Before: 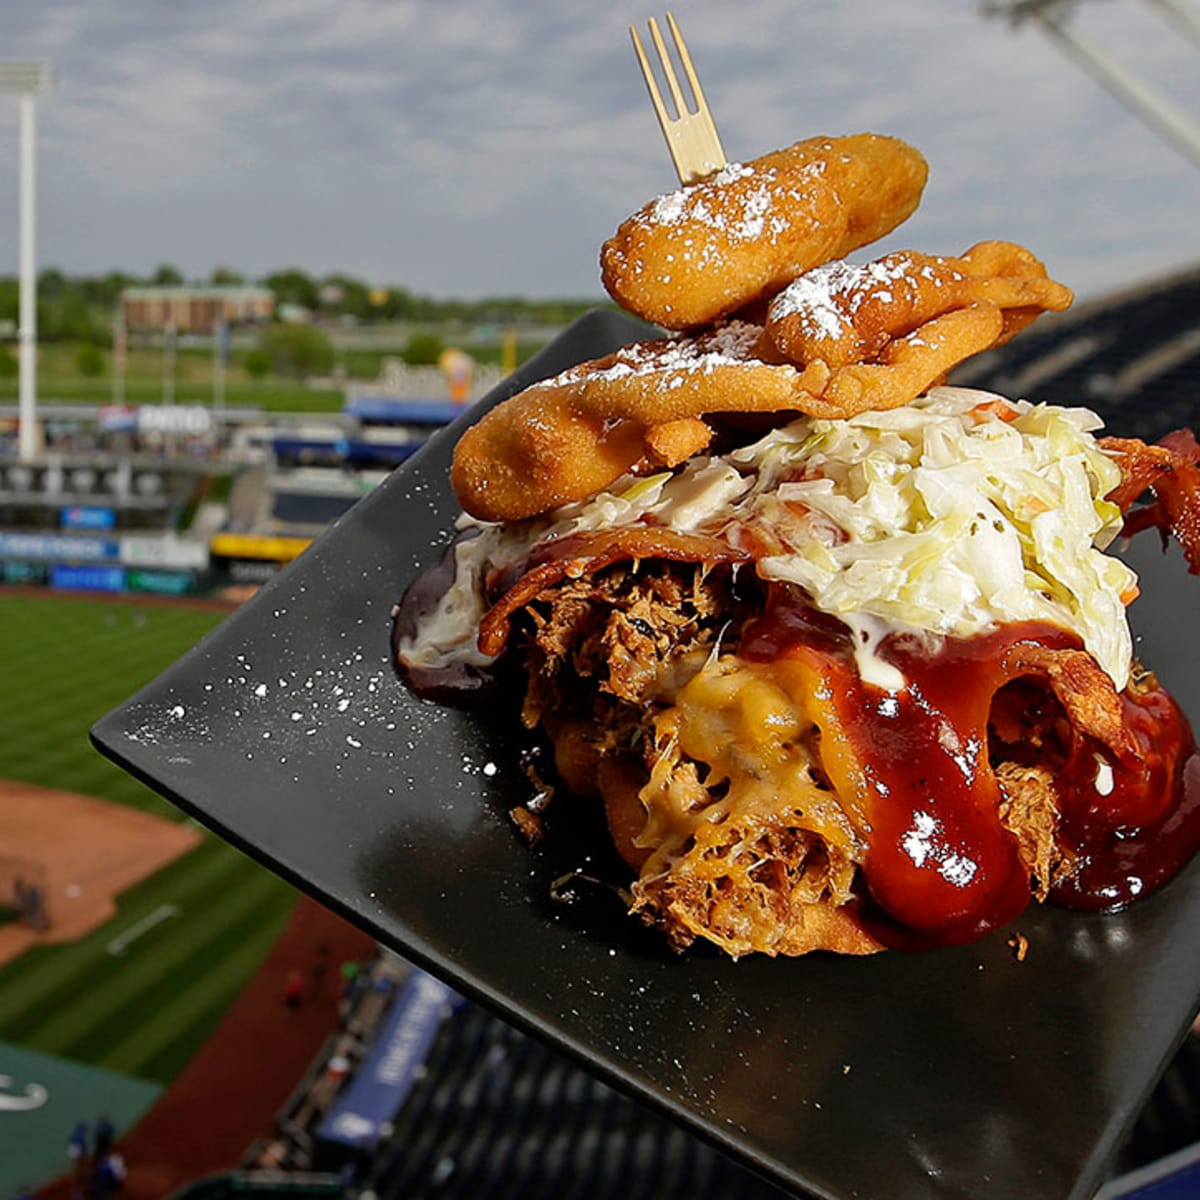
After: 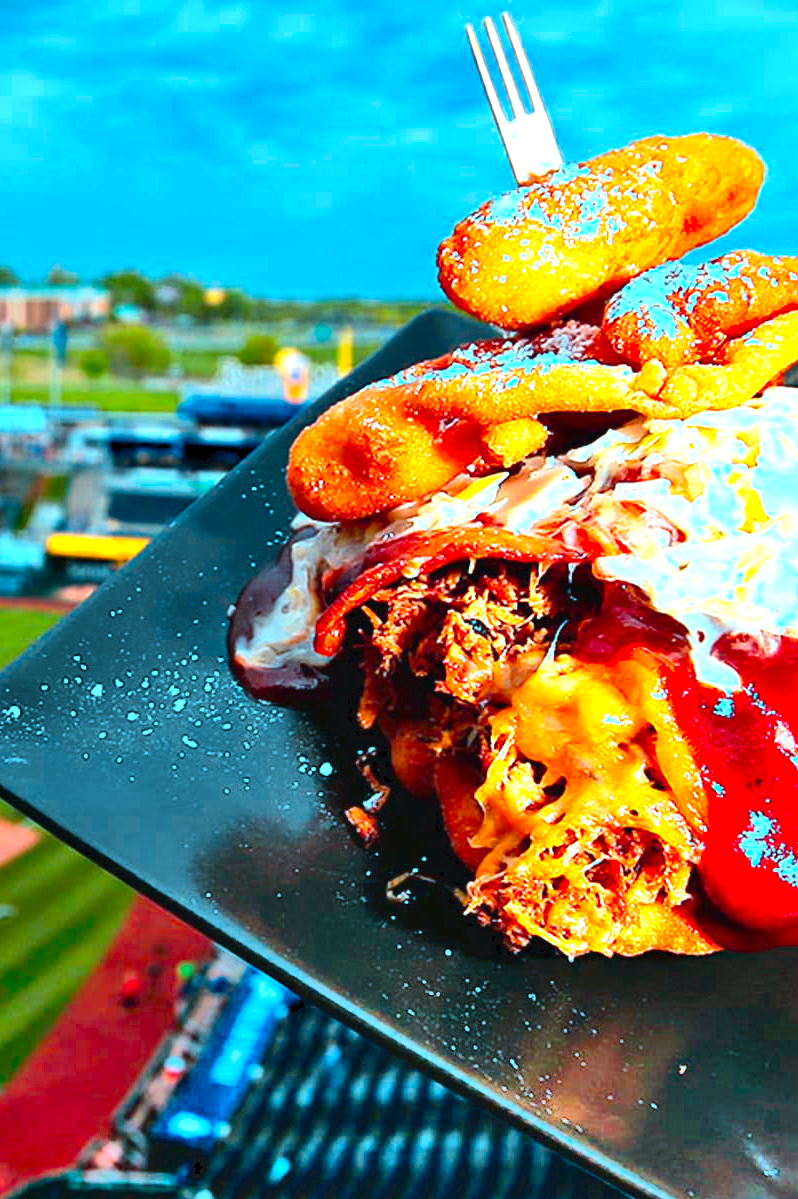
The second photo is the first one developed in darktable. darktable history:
exposure: black level correction 0, exposure 0.594 EV, compensate exposure bias true, compensate highlight preservation false
crop and rotate: left 13.725%, right 19.702%
shadows and highlights: shadows 73.91, highlights -25.67, soften with gaussian
color calibration: output R [1.422, -0.35, -0.252, 0], output G [-0.238, 1.259, -0.084, 0], output B [-0.081, -0.196, 1.58, 0], output brightness [0.49, 0.671, -0.57, 0], x 0.37, y 0.382, temperature 4305.75 K
tone curve: curves: ch0 [(0, 0) (0.003, 0.038) (0.011, 0.035) (0.025, 0.03) (0.044, 0.044) (0.069, 0.062) (0.1, 0.087) (0.136, 0.114) (0.177, 0.15) (0.224, 0.193) (0.277, 0.242) (0.335, 0.299) (0.399, 0.361) (0.468, 0.437) (0.543, 0.521) (0.623, 0.614) (0.709, 0.717) (0.801, 0.817) (0.898, 0.913) (1, 1)], color space Lab, independent channels, preserve colors none
